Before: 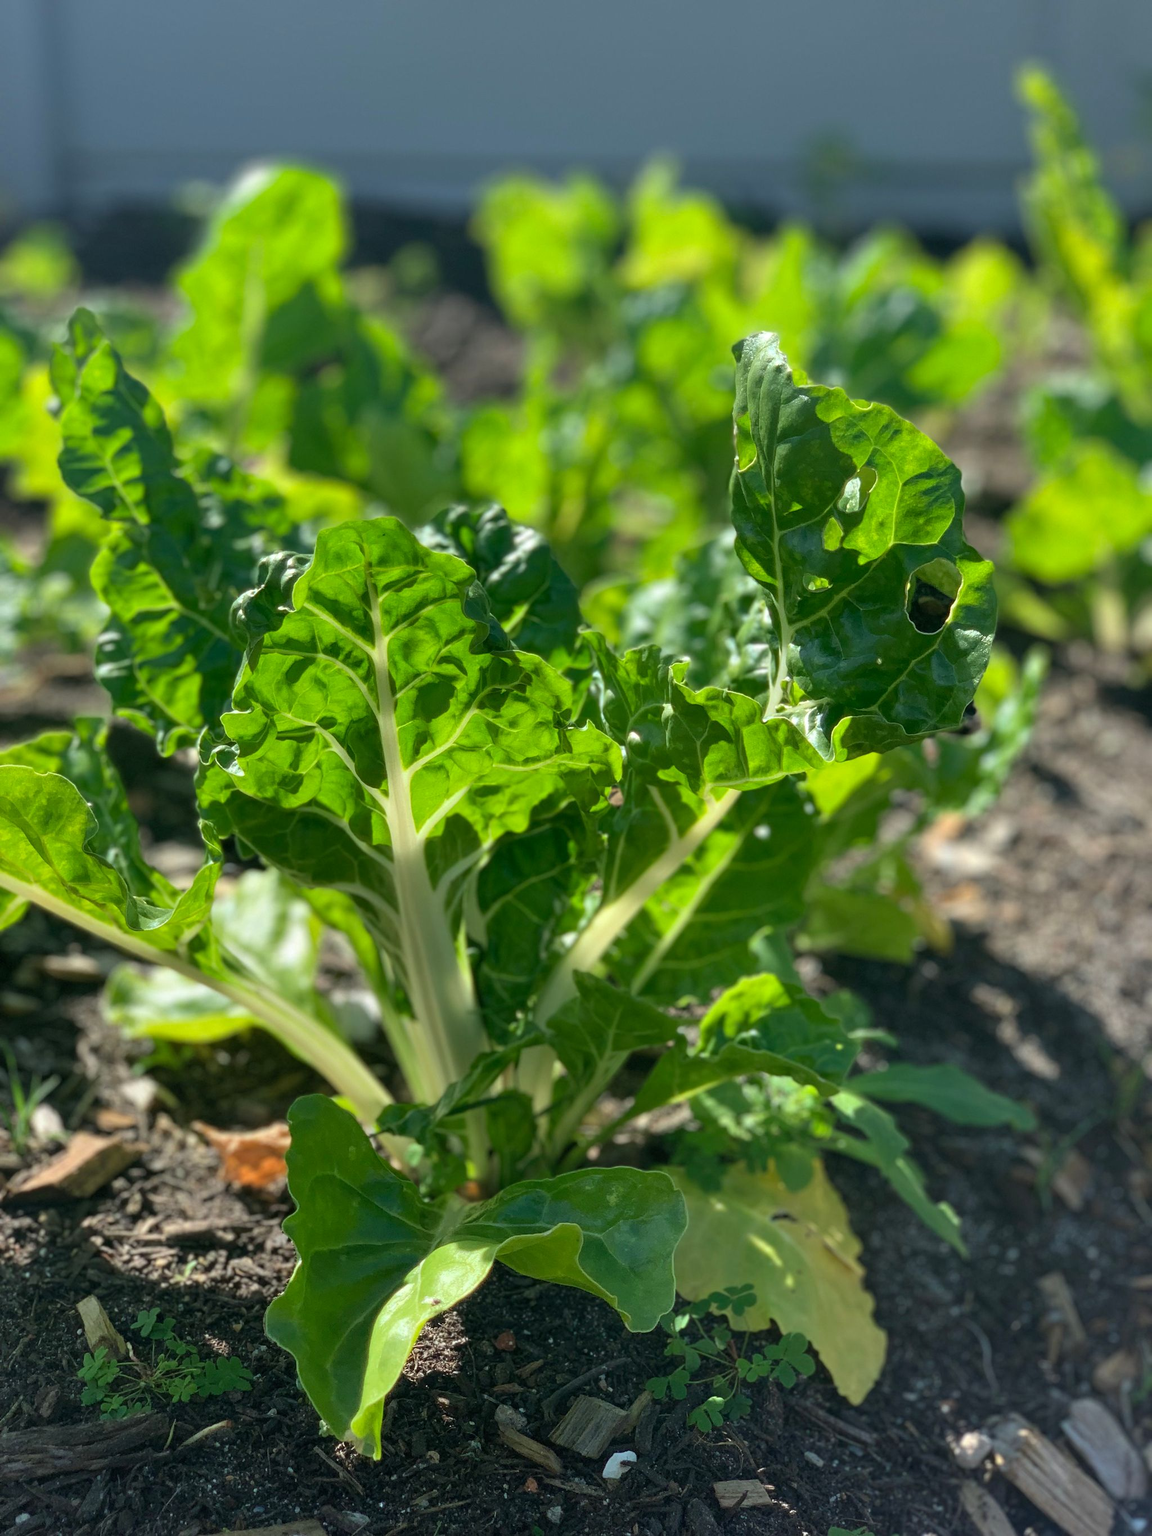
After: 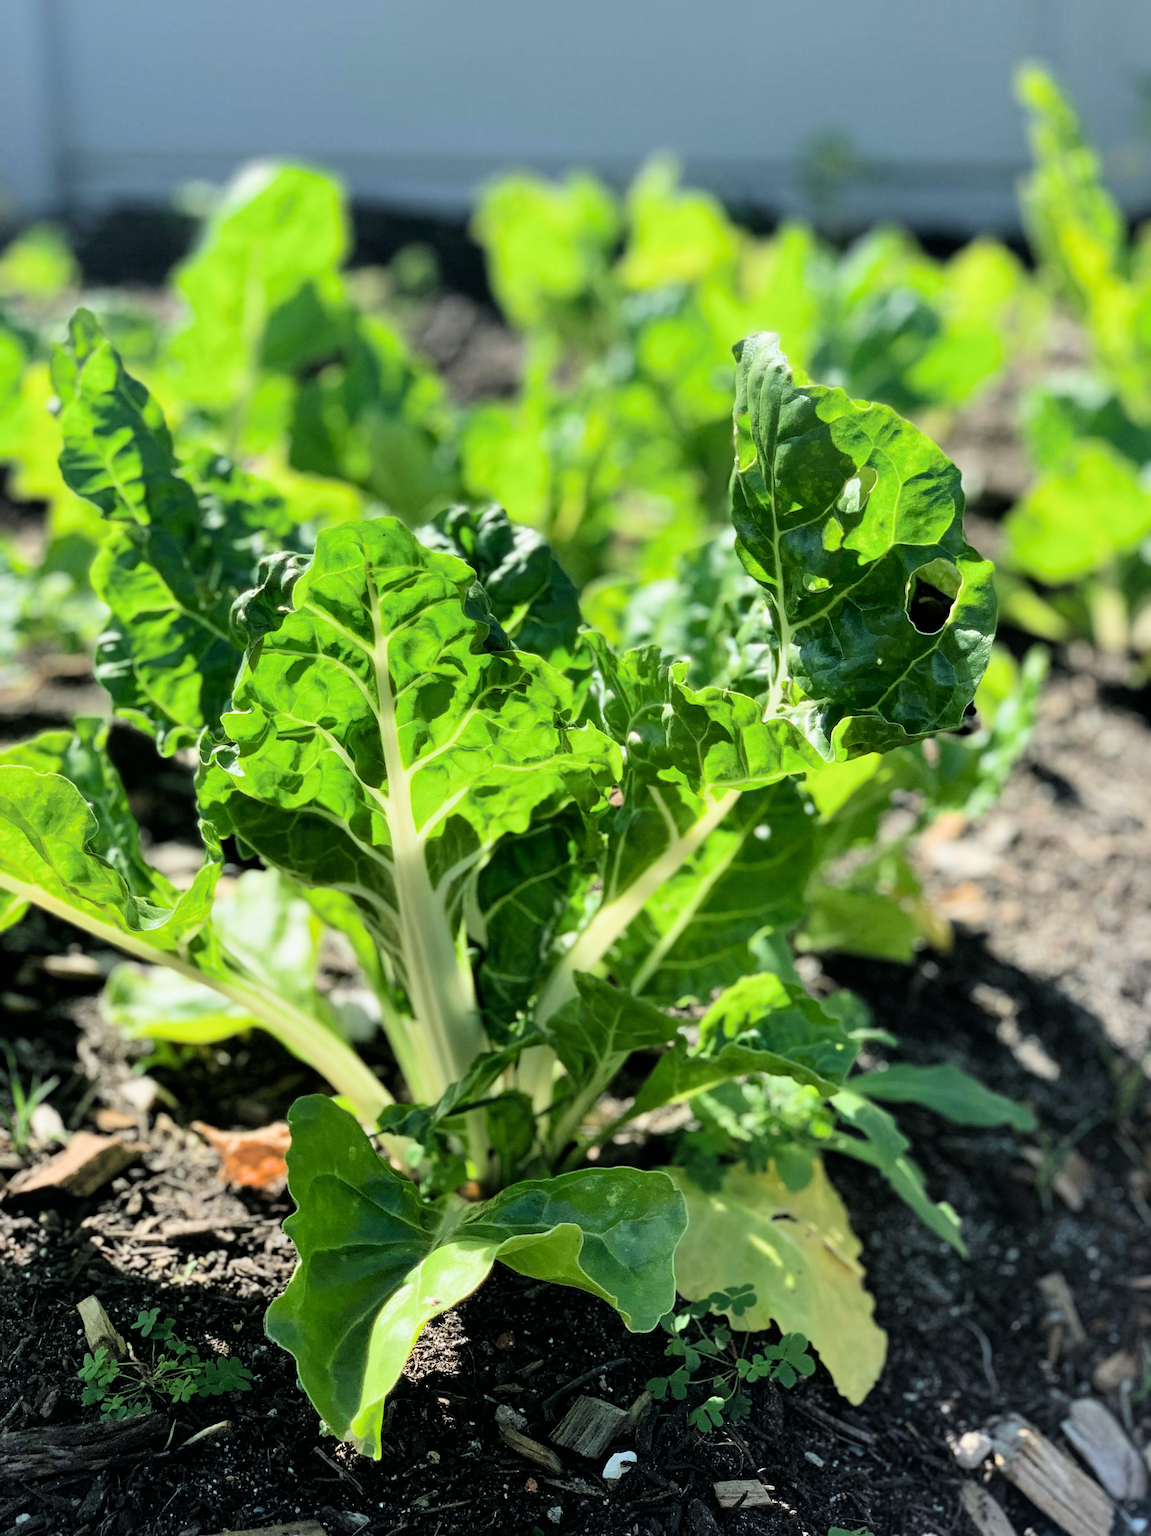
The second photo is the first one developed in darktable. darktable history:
filmic rgb: black relative exposure -5.02 EV, white relative exposure 3.98 EV, hardness 2.88, contrast 1.501
exposure: black level correction 0, exposure 0.69 EV, compensate exposure bias true, compensate highlight preservation false
